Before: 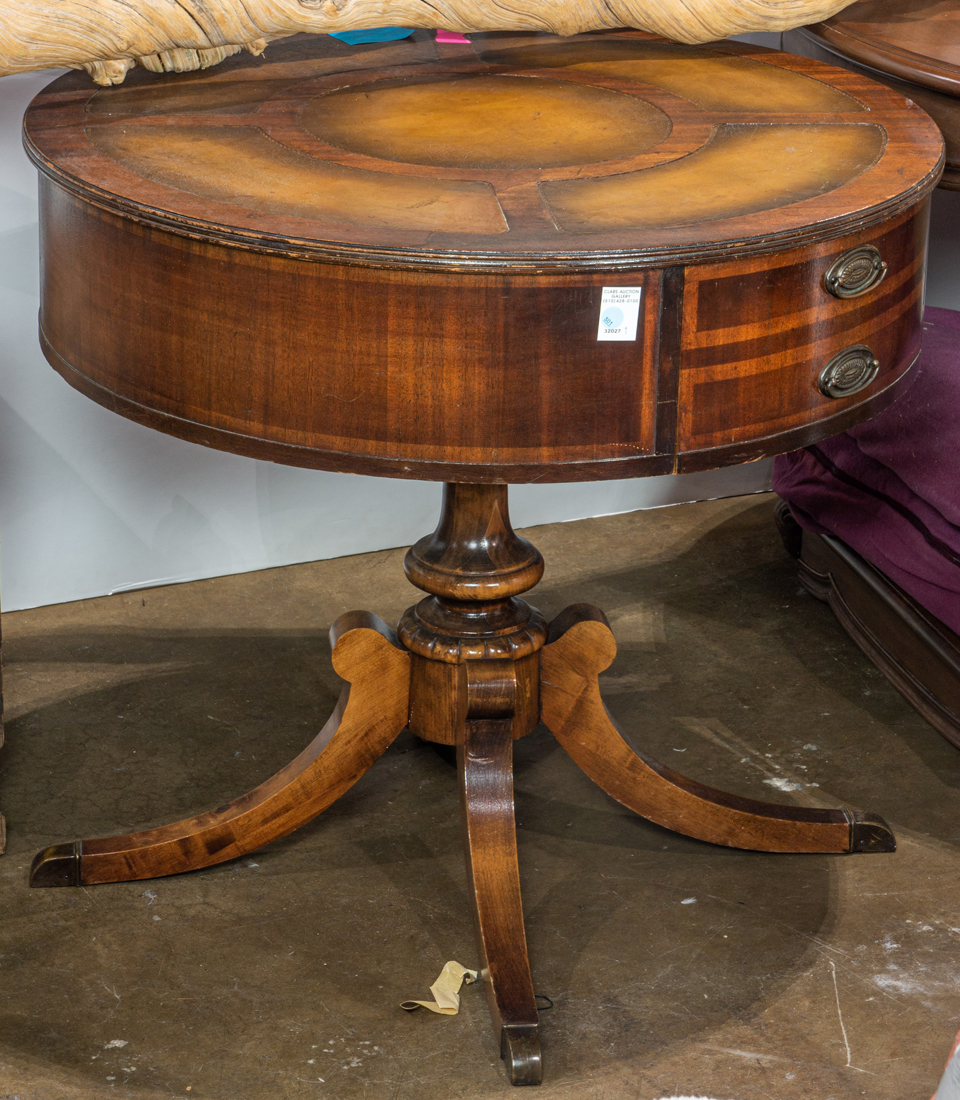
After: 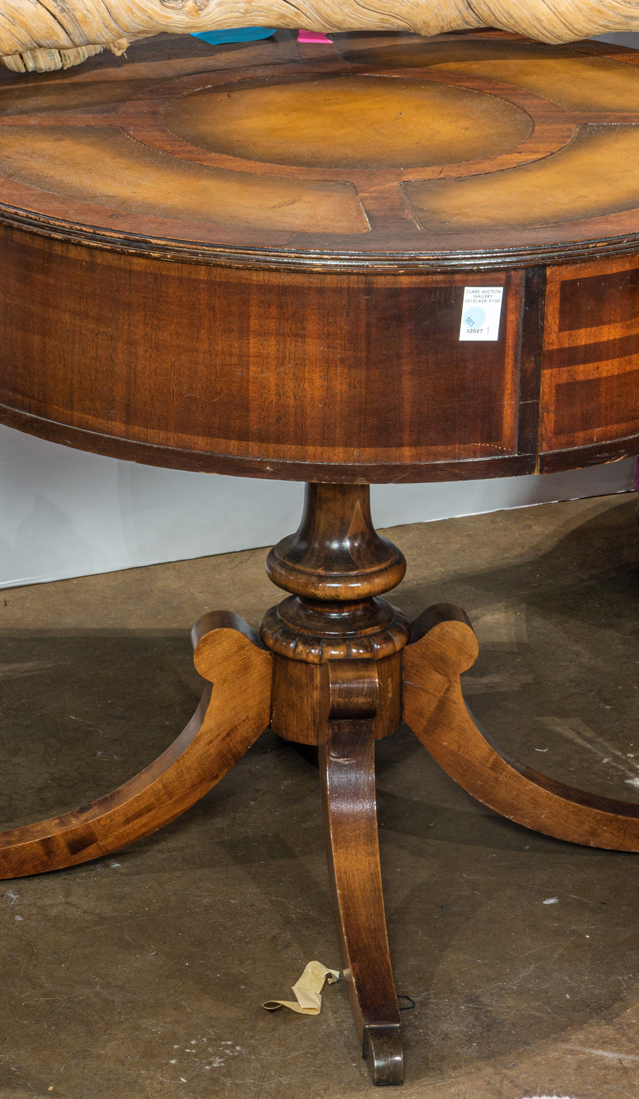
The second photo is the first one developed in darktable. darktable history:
crop and rotate: left 14.385%, right 18.948%
tone equalizer: on, module defaults
